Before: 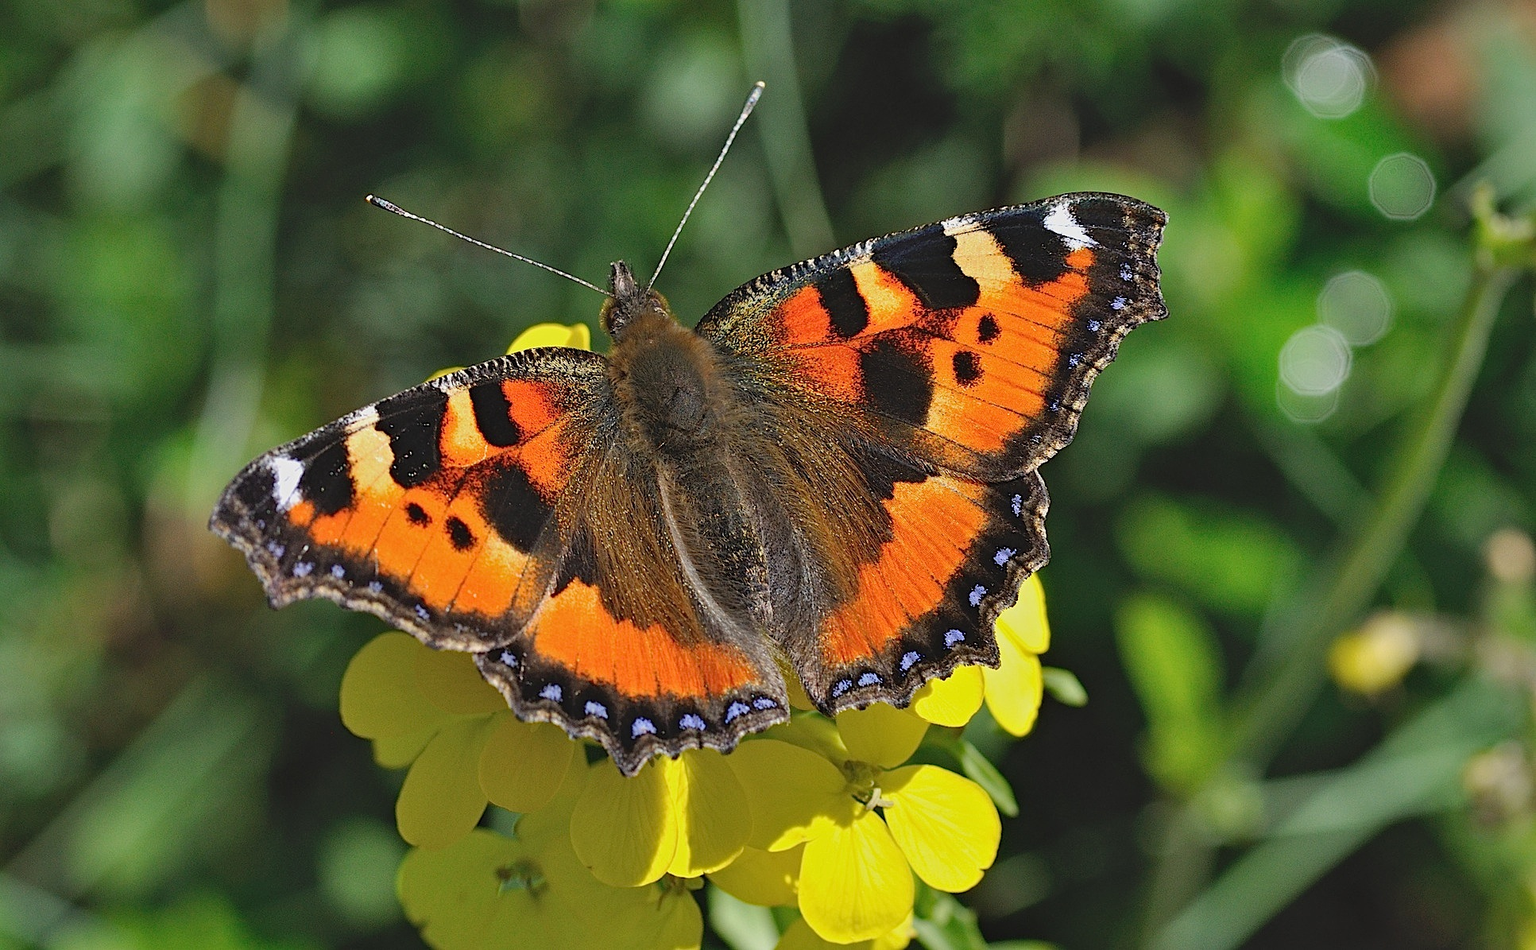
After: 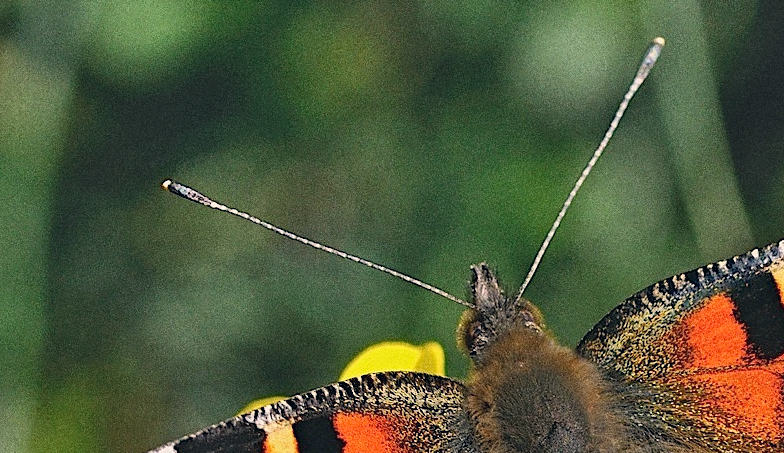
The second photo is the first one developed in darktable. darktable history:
color correction: highlights a* 5.38, highlights b* 5.3, shadows a* -4.26, shadows b* -5.11
shadows and highlights: radius 100.41, shadows 50.55, highlights -64.36, highlights color adjustment 49.82%, soften with gaussian
grain: coarseness 0.09 ISO, strength 40%
crop: left 15.452%, top 5.459%, right 43.956%, bottom 56.62%
